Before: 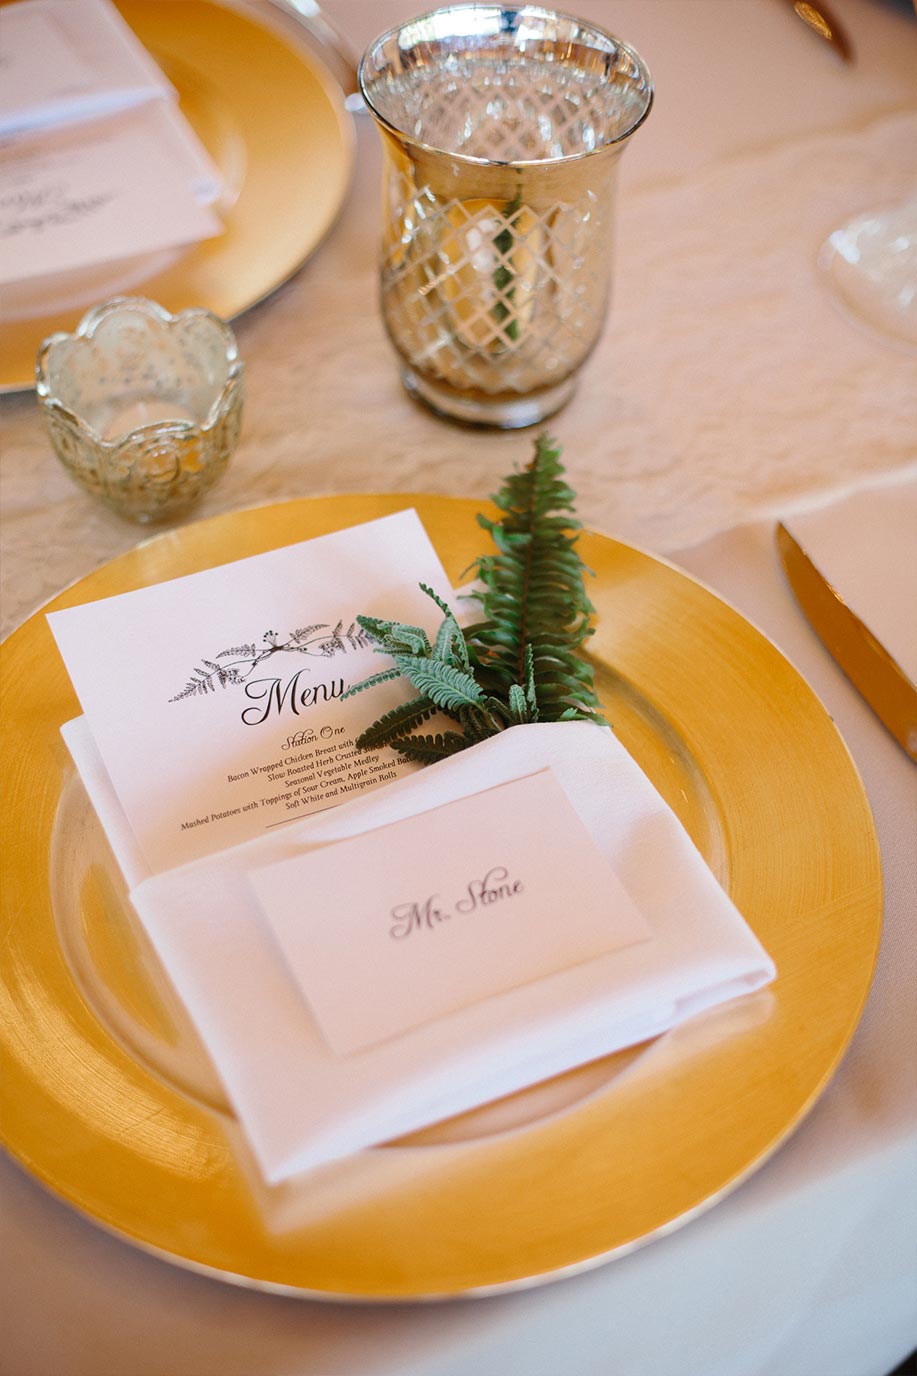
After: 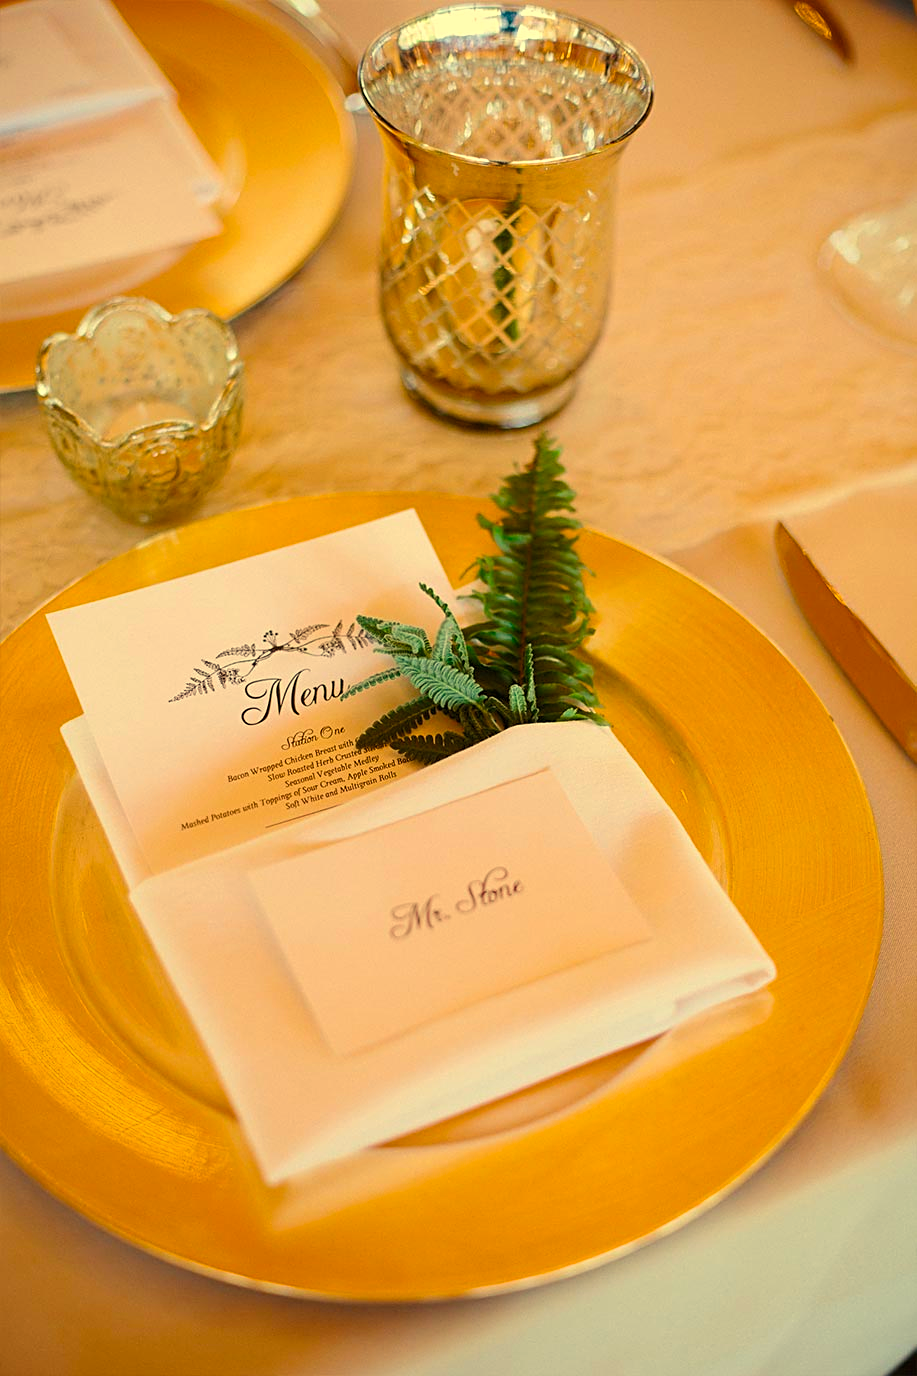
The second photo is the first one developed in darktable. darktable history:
color zones: curves: ch0 [(0, 0.5) (0.143, 0.5) (0.286, 0.5) (0.429, 0.5) (0.571, 0.5) (0.714, 0.476) (0.857, 0.5) (1, 0.5)]; ch2 [(0, 0.5) (0.143, 0.5) (0.286, 0.5) (0.429, 0.5) (0.571, 0.5) (0.714, 0.487) (0.857, 0.5) (1, 0.5)]
color balance rgb: perceptual saturation grading › global saturation 30%, global vibrance 20%
sharpen: radius 2.529, amount 0.323
white balance: red 1.08, blue 0.791
